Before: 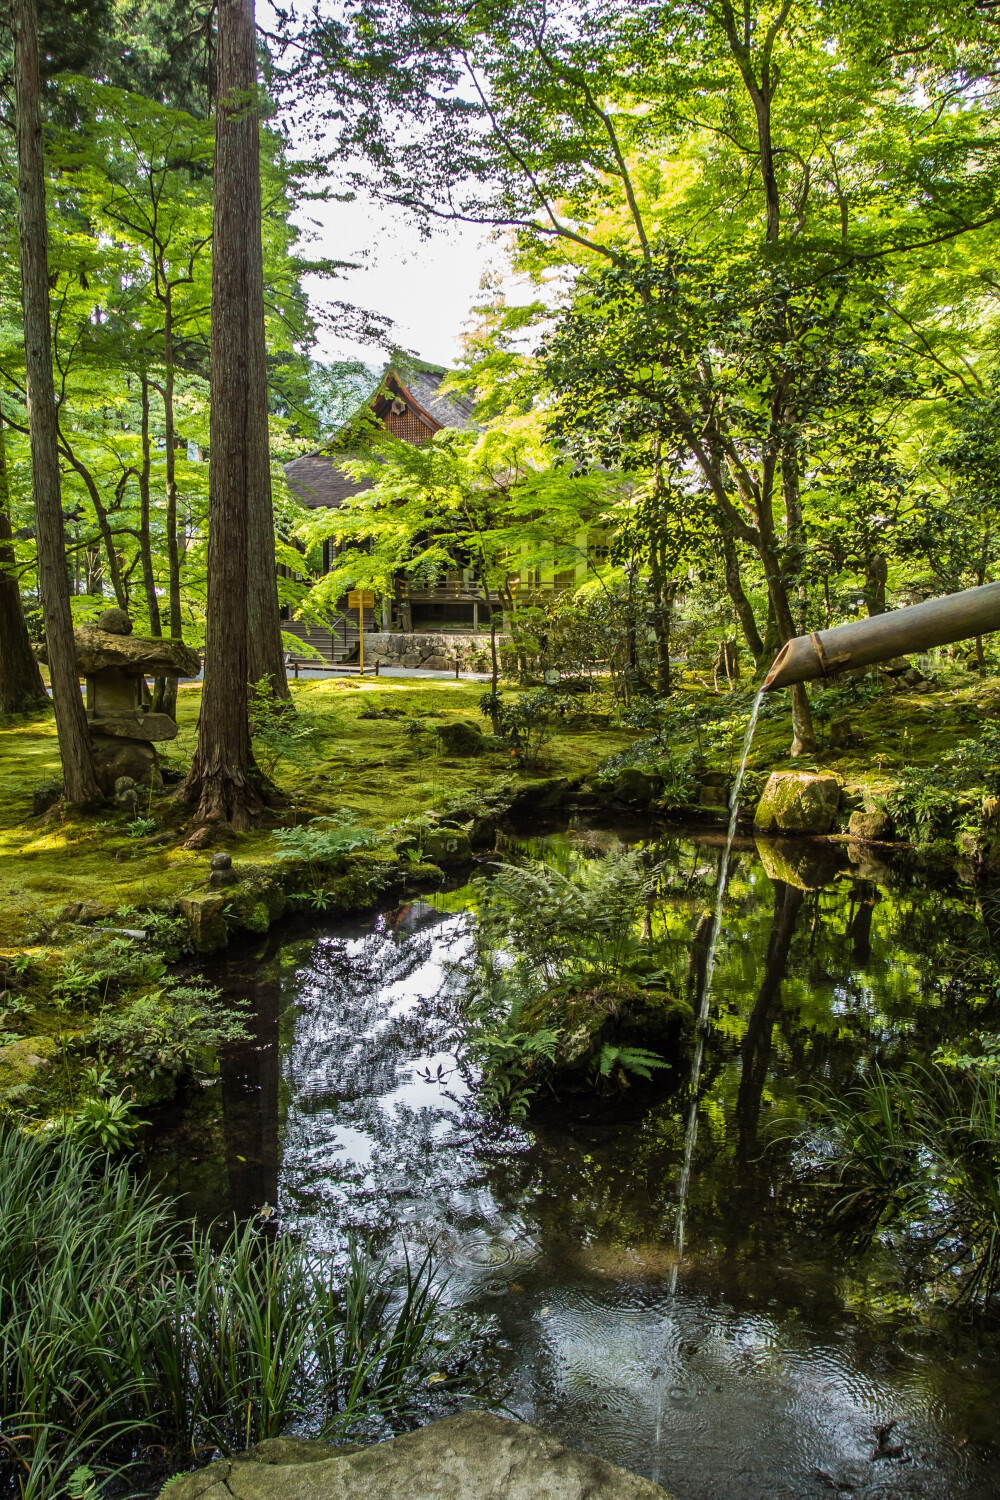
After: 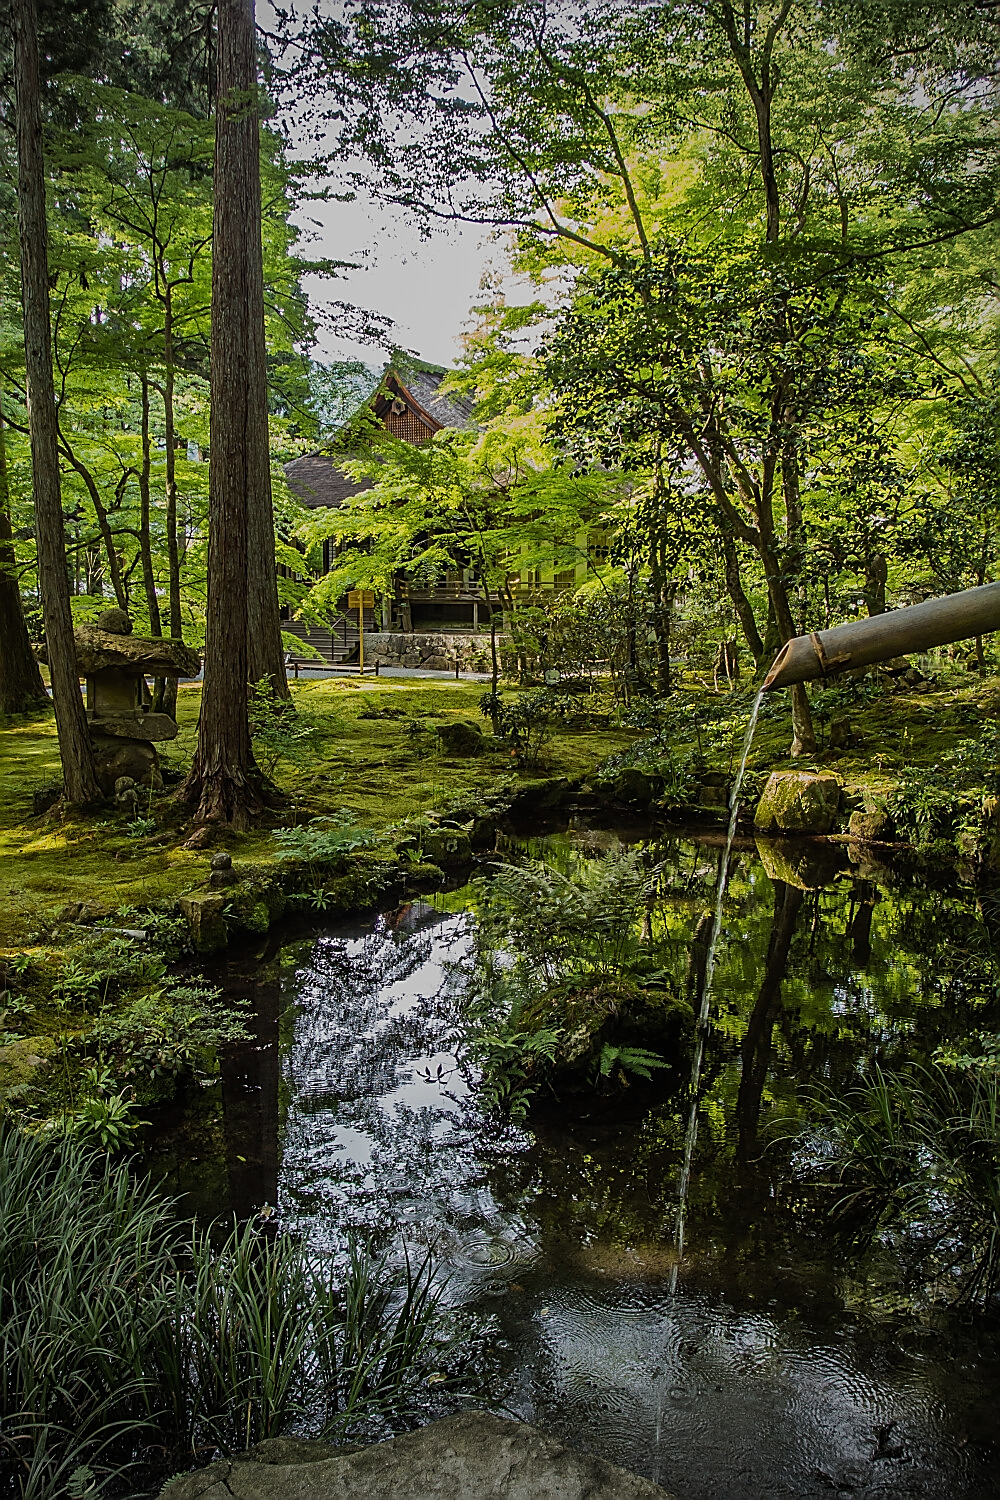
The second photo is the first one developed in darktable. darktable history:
exposure: black level correction 0, exposure -0.7 EV, compensate highlight preservation false
vignetting: fall-off start 71.39%, center (-0.032, -0.046)
sharpen: radius 1.421, amount 1.264, threshold 0.602
